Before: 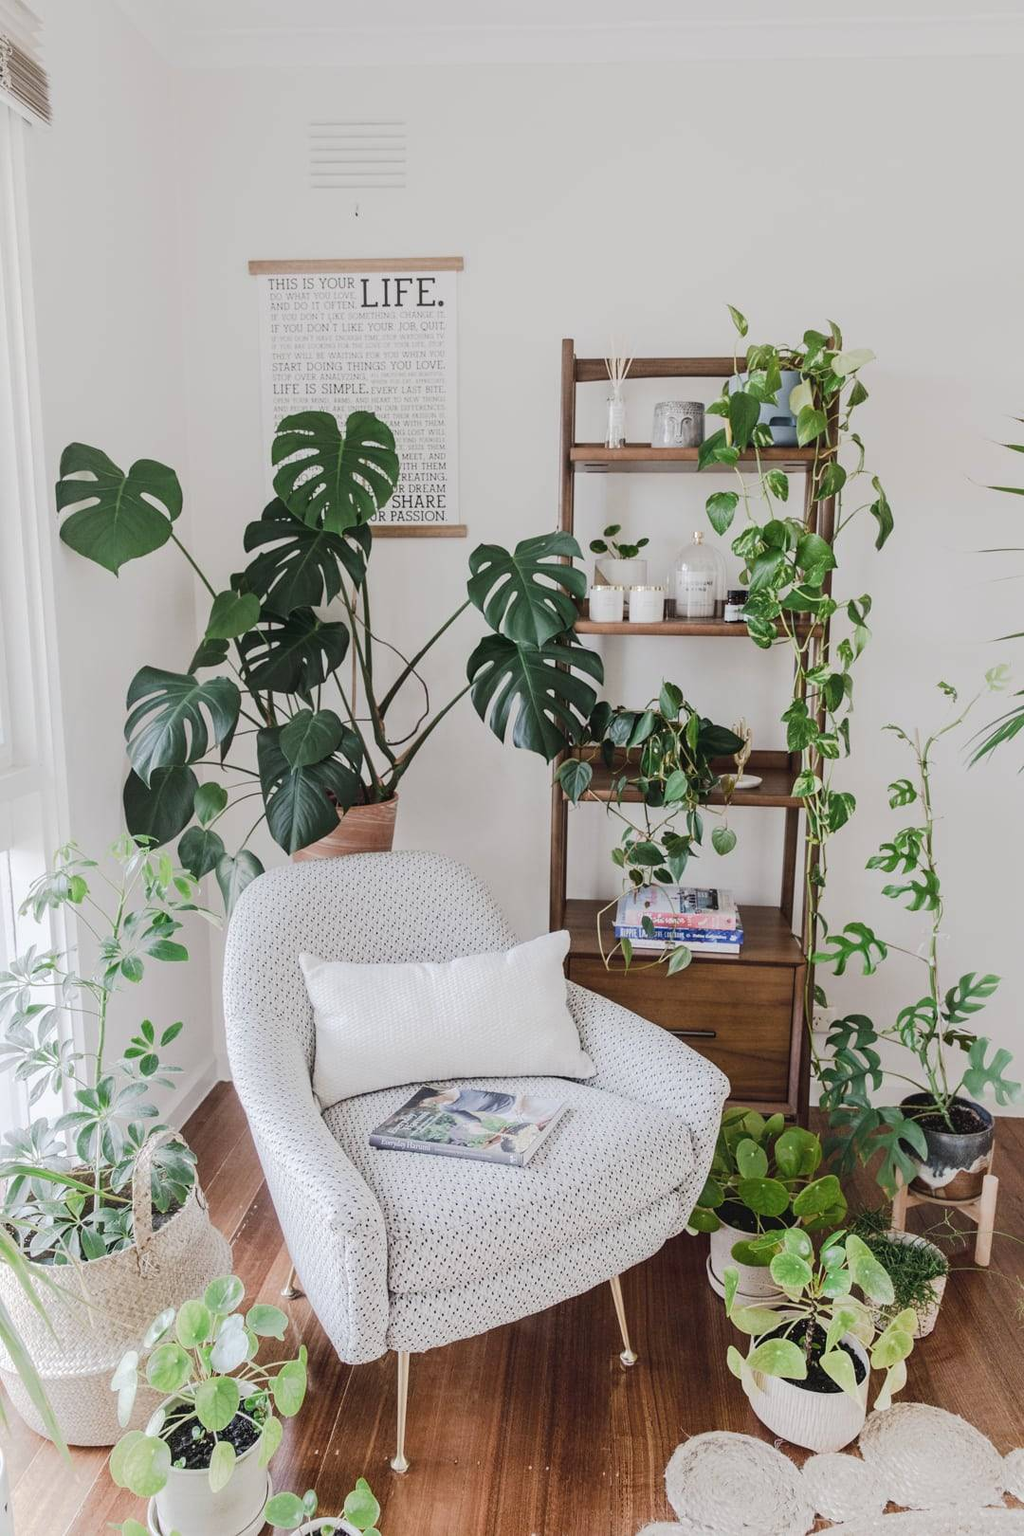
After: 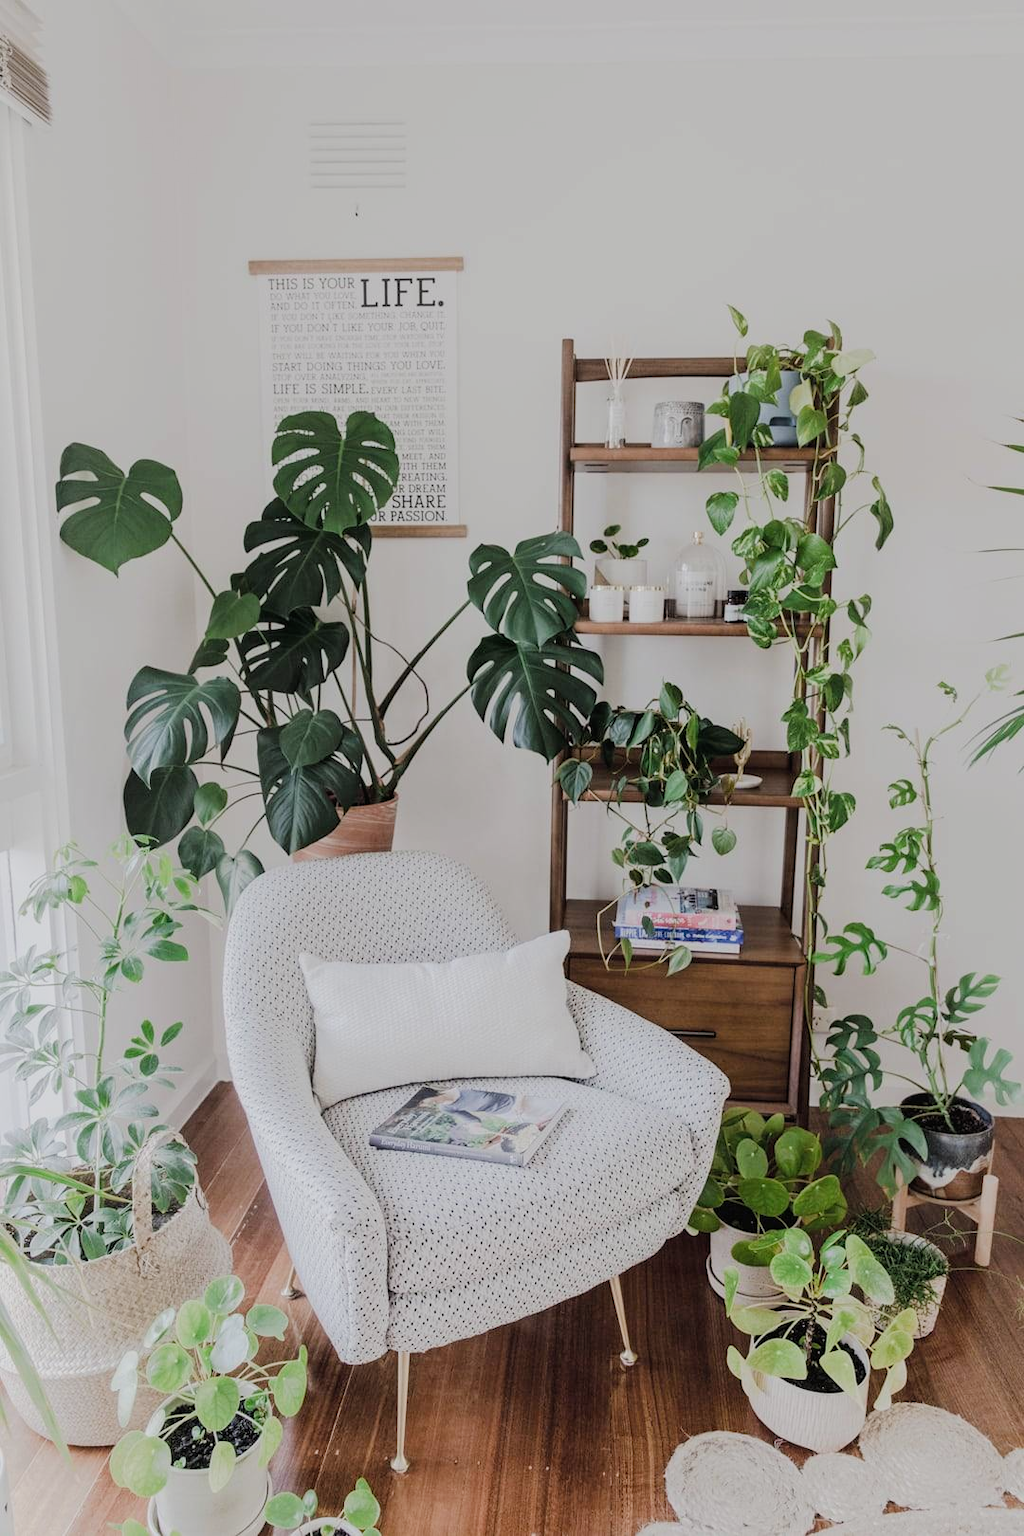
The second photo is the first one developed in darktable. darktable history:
filmic rgb: black relative exposure -7.96 EV, white relative exposure 4.03 EV, hardness 4.16
